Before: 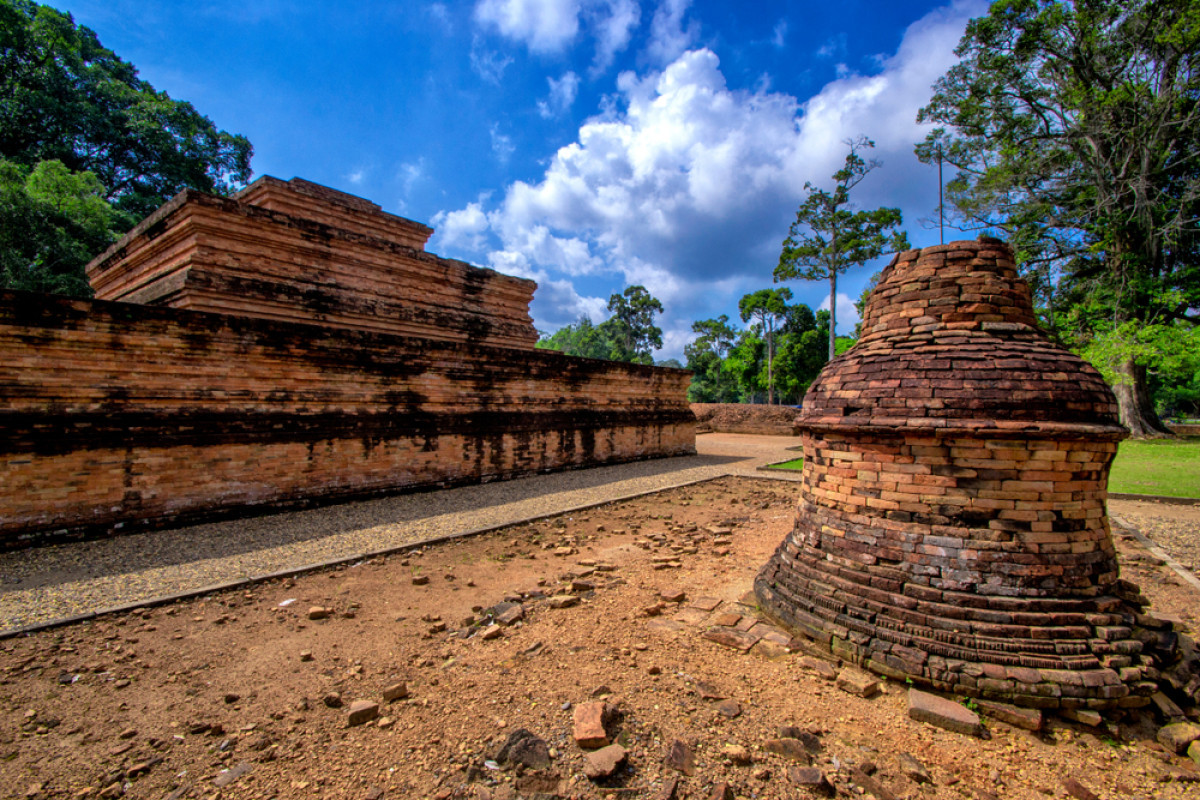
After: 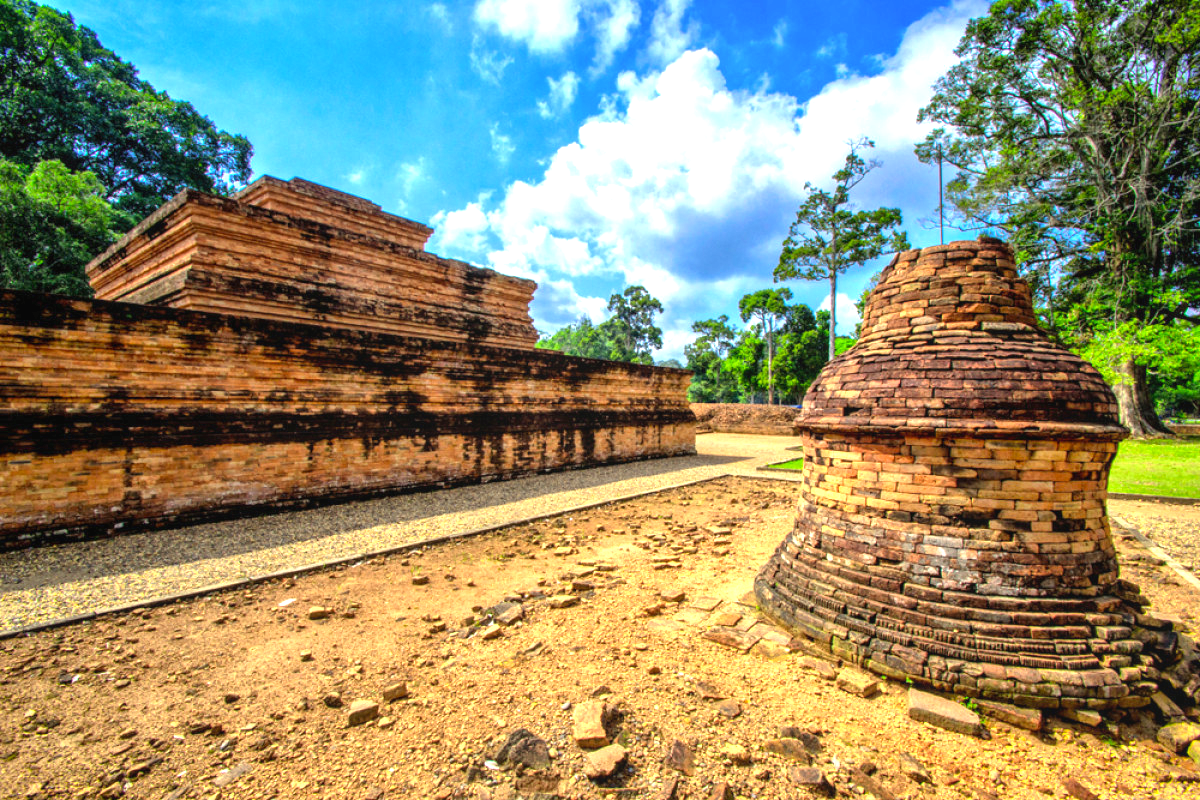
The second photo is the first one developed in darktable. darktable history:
color correction: highlights a* -5.94, highlights b* 11.19
local contrast: detail 110%
exposure: black level correction 0, exposure 1.379 EV, compensate exposure bias true, compensate highlight preservation false
